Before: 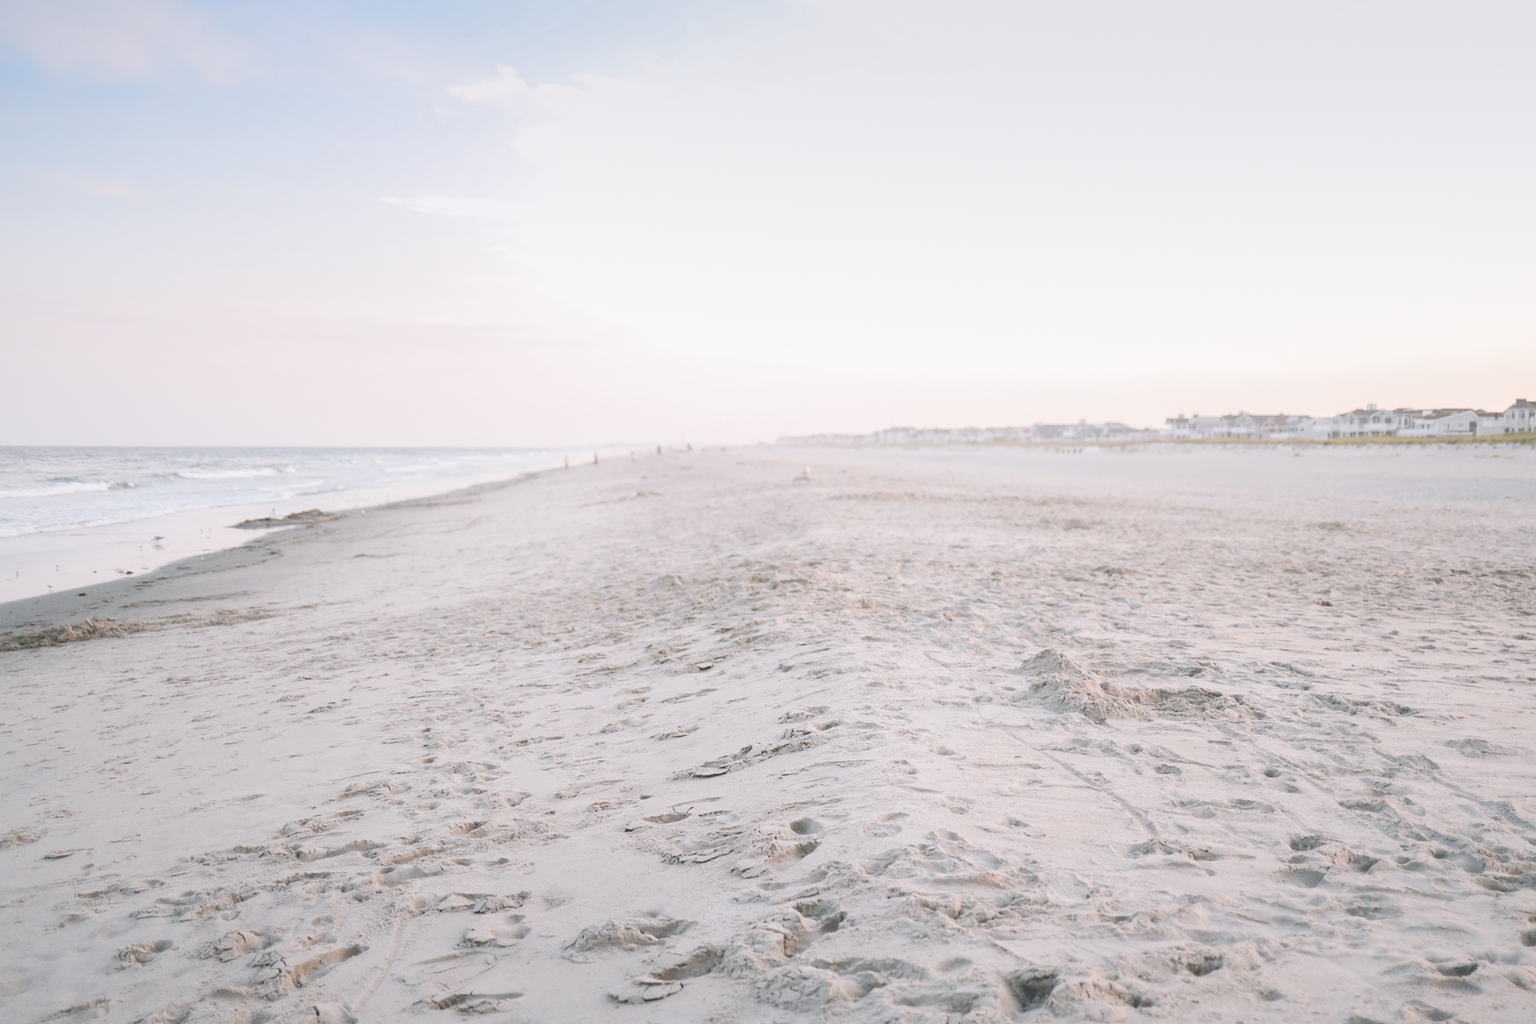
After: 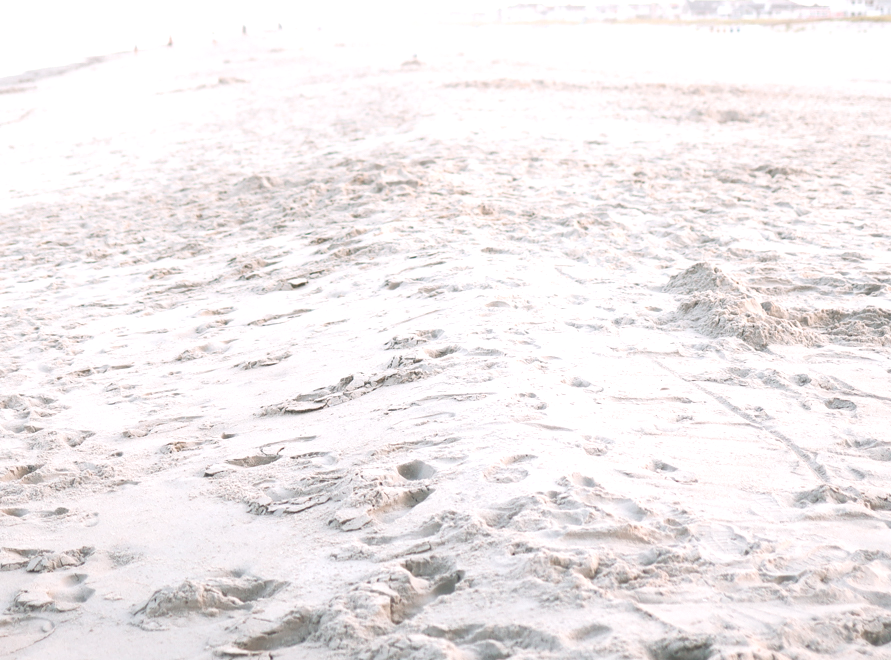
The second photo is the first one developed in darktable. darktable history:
tone equalizer: -8 EV 0.286 EV, -7 EV 0.433 EV, -6 EV 0.415 EV, -5 EV 0.231 EV, -3 EV -0.263 EV, -2 EV -0.428 EV, -1 EV -0.43 EV, +0 EV -0.257 EV, edges refinement/feathering 500, mask exposure compensation -1.26 EV, preserve details no
crop: left 29.338%, top 41.502%, right 21.125%, bottom 3.466%
exposure: black level correction 0, exposure 0.895 EV, compensate exposure bias true, compensate highlight preservation false
